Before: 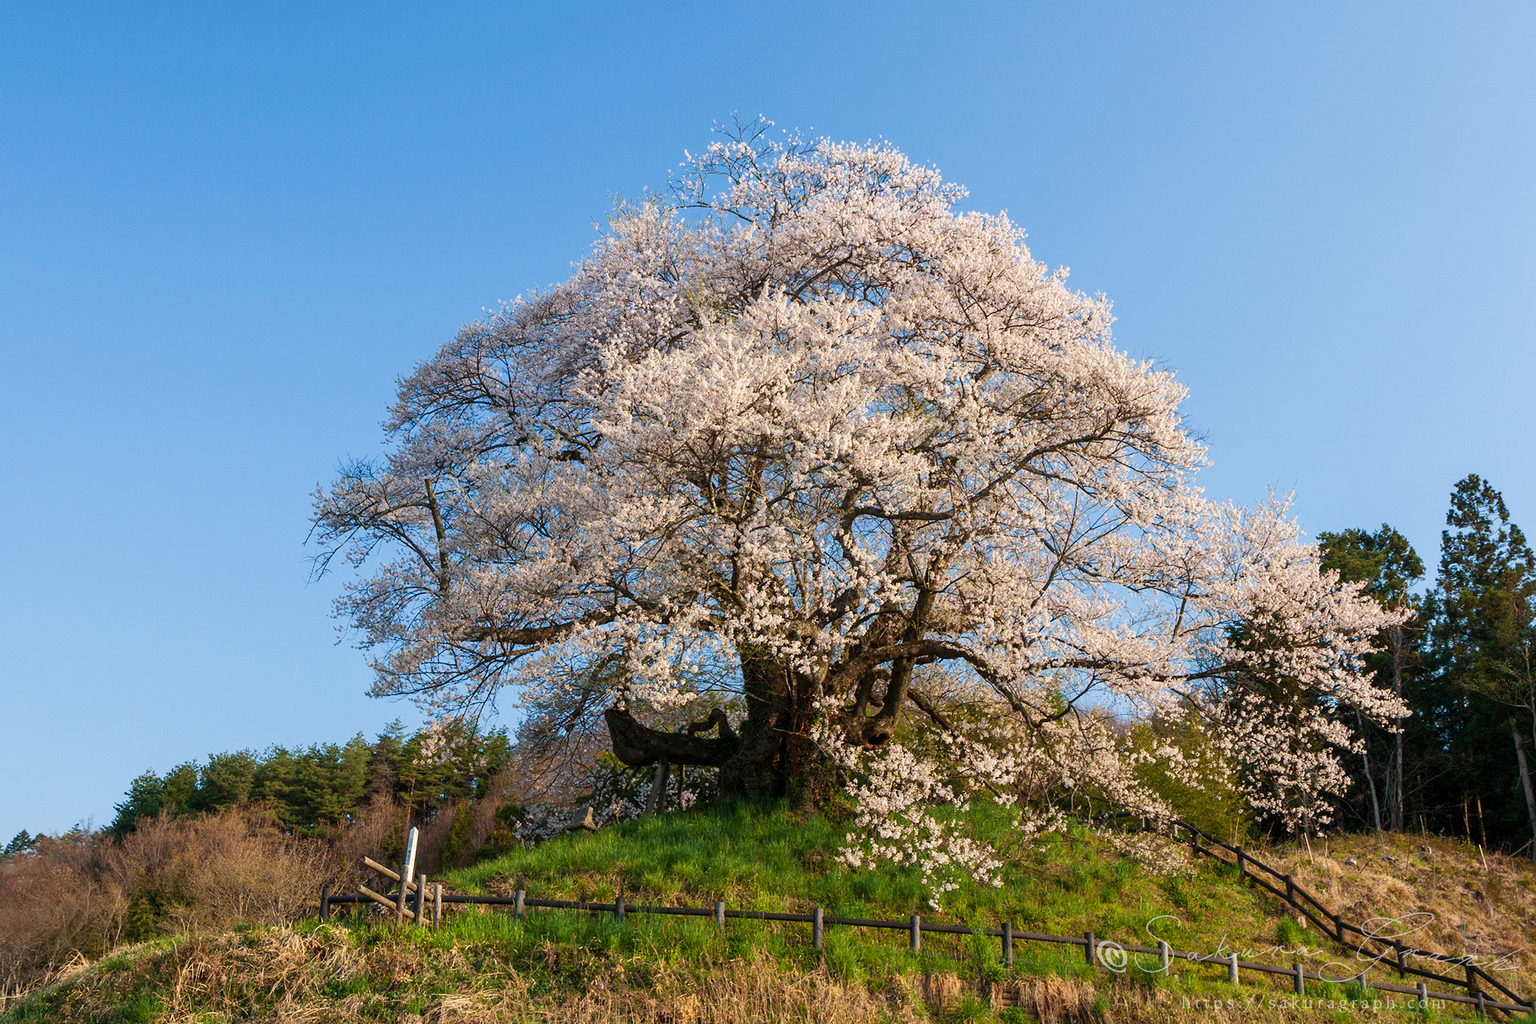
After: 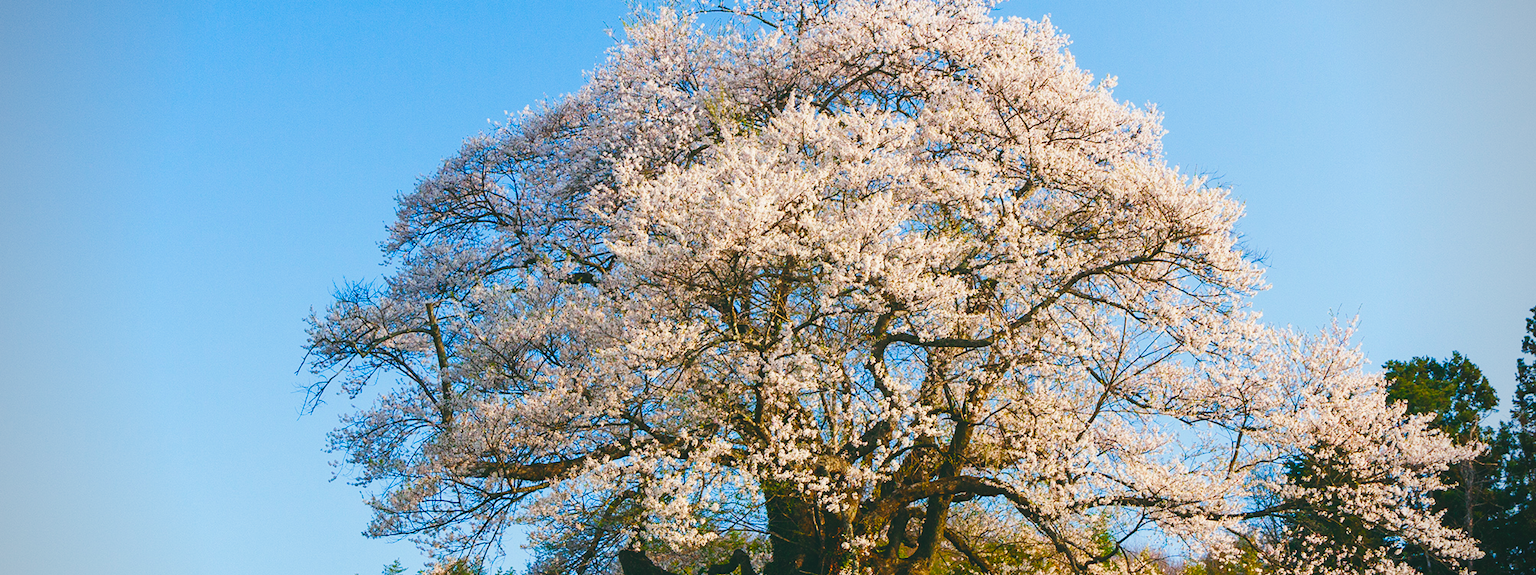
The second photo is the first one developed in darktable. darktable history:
vignetting: on, module defaults
tone equalizer: edges refinement/feathering 500, mask exposure compensation -1.57 EV, preserve details guided filter
tone curve: curves: ch0 [(0.001, 0.034) (0.115, 0.093) (0.251, 0.232) (0.382, 0.397) (0.652, 0.719) (0.802, 0.876) (1, 0.998)]; ch1 [(0, 0) (0.384, 0.324) (0.472, 0.466) (0.504, 0.5) (0.517, 0.533) (0.547, 0.564) (0.582, 0.628) (0.657, 0.727) (1, 1)]; ch2 [(0, 0) (0.278, 0.232) (0.5, 0.5) (0.531, 0.552) (0.61, 0.653) (1, 1)], preserve colors none
crop: left 1.838%, top 19.212%, right 4.902%, bottom 28.364%
exposure: black level correction -0.025, exposure -0.117 EV, compensate highlight preservation false
color balance rgb: global offset › luminance -0.337%, global offset › chroma 0.106%, global offset › hue 163.4°, linear chroma grading › global chroma 9.083%, perceptual saturation grading › global saturation 0.446%, perceptual saturation grading › highlights -16.934%, perceptual saturation grading › mid-tones 32.418%, perceptual saturation grading › shadows 50.278%, global vibrance 20%
